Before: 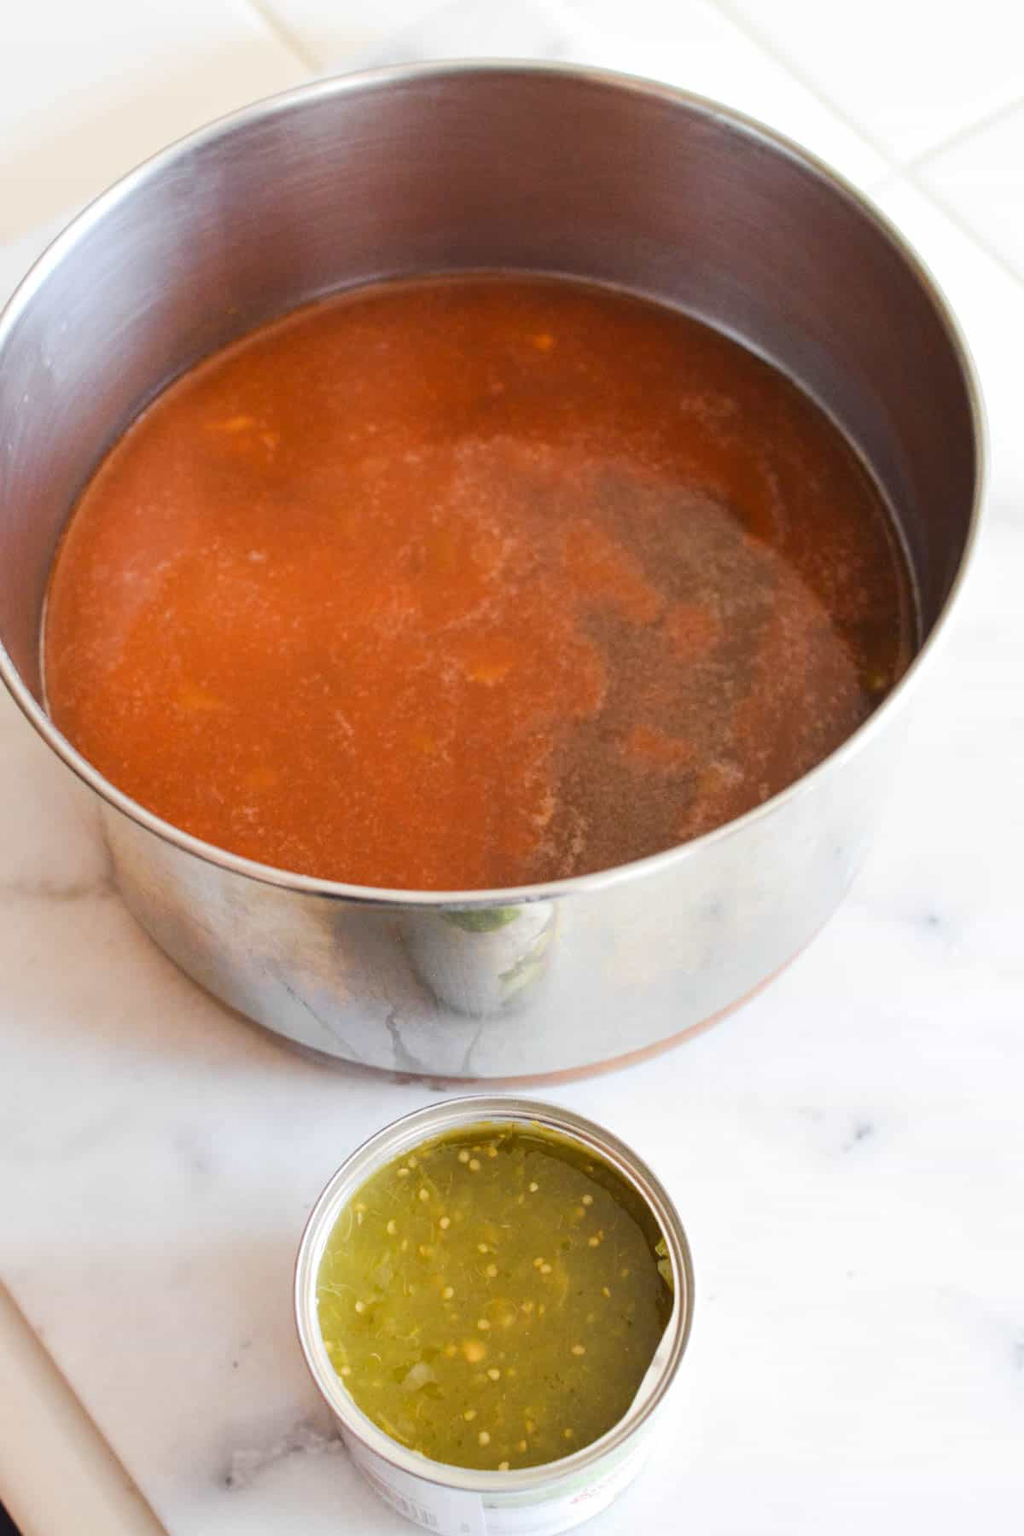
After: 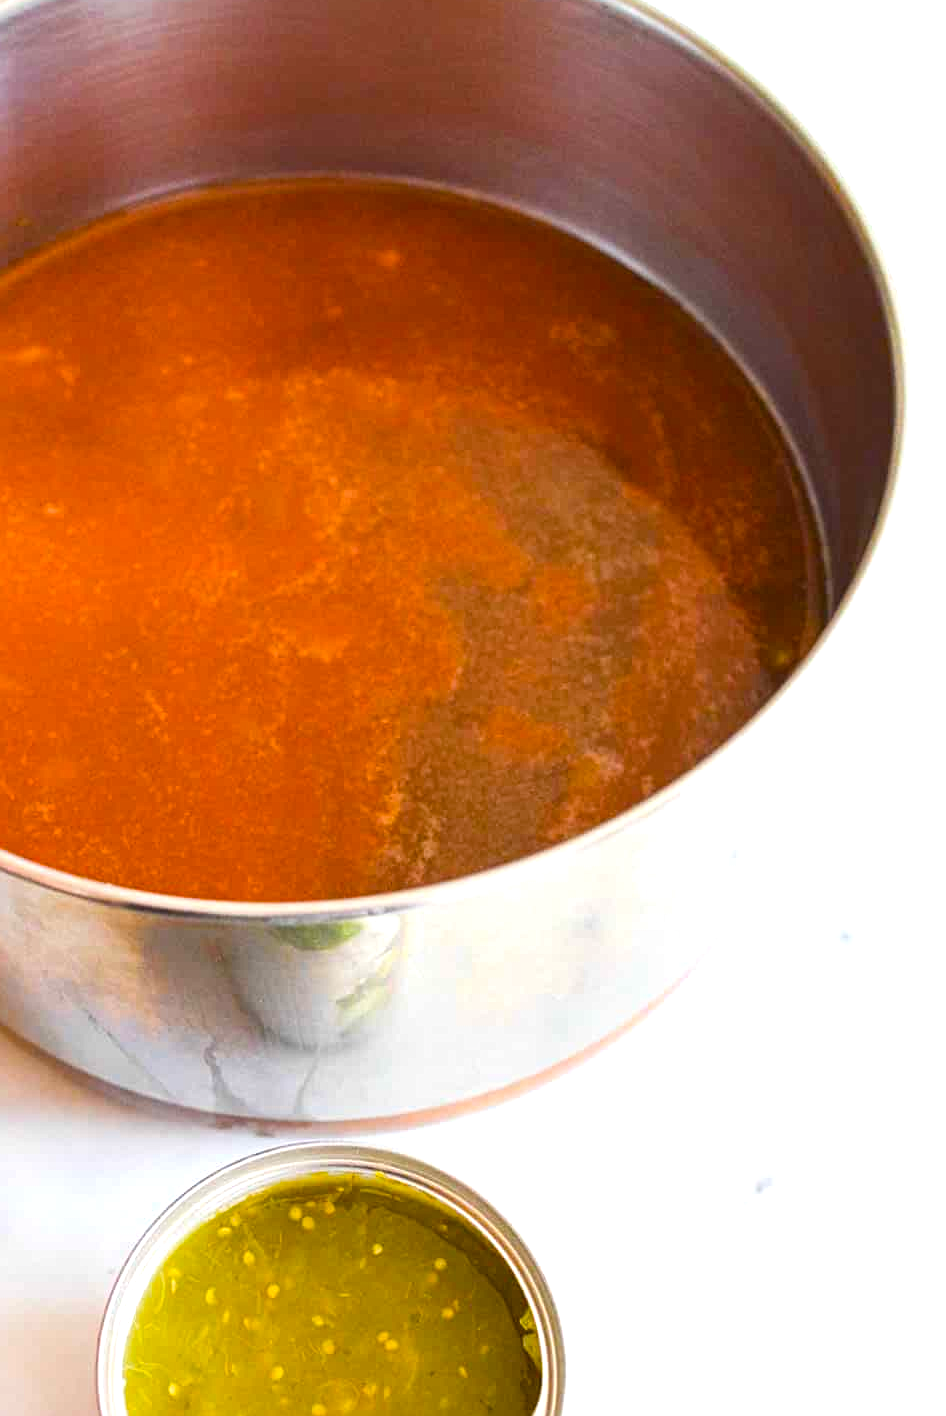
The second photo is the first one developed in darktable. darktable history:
exposure: exposure 0.426 EV, compensate highlight preservation false
crop and rotate: left 20.74%, top 7.912%, right 0.375%, bottom 13.378%
color balance rgb: linear chroma grading › global chroma 10%, perceptual saturation grading › global saturation 30%, global vibrance 10%
sharpen: radius 2.167, amount 0.381, threshold 0
